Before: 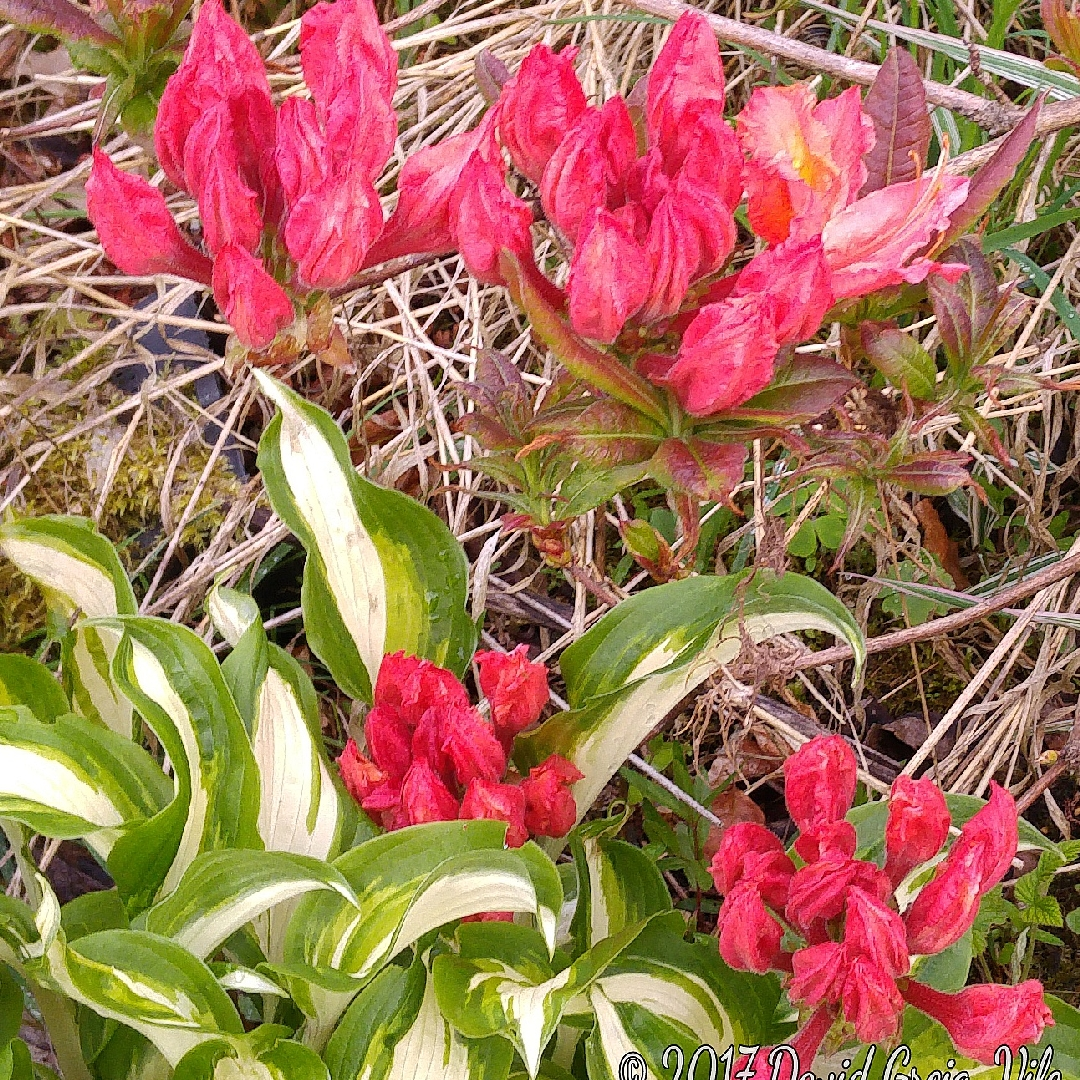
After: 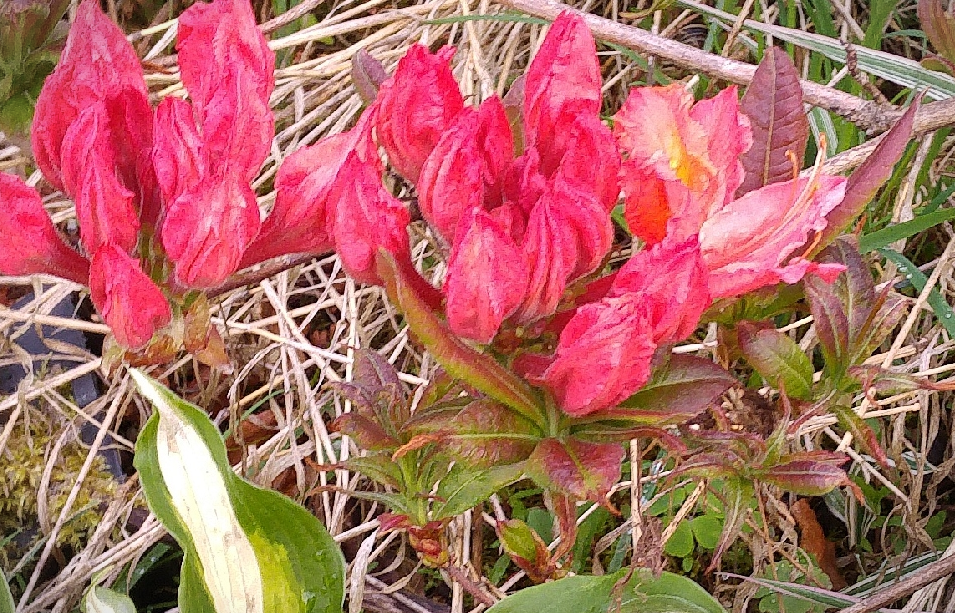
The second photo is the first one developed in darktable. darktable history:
vignetting: fall-off start 99.45%, width/height ratio 1.303
crop and rotate: left 11.531%, bottom 43.189%
